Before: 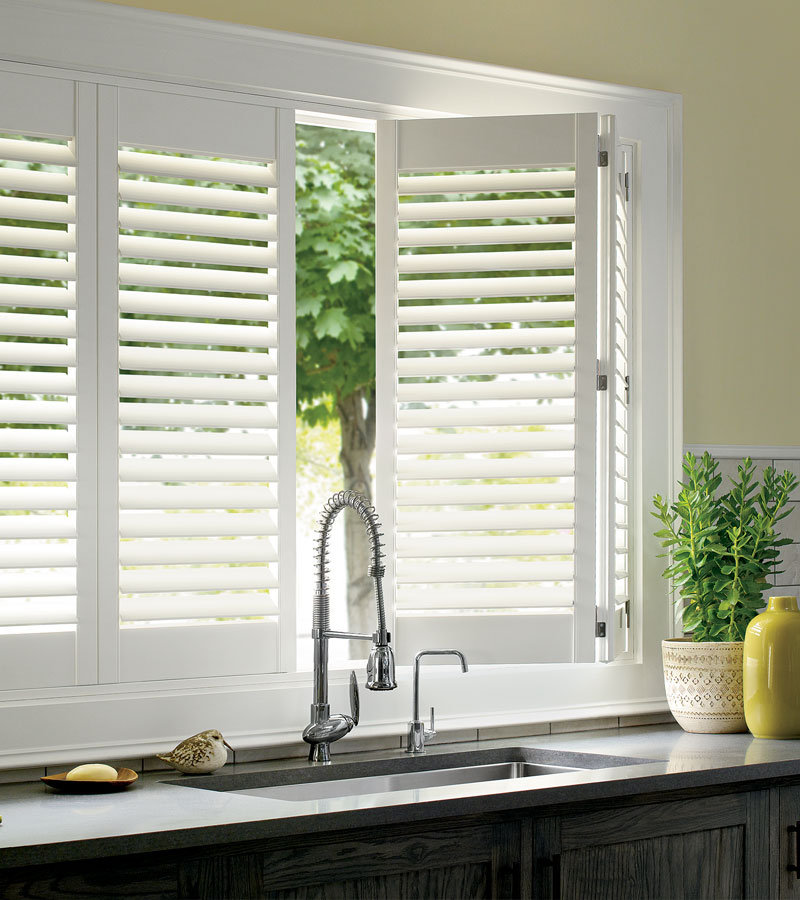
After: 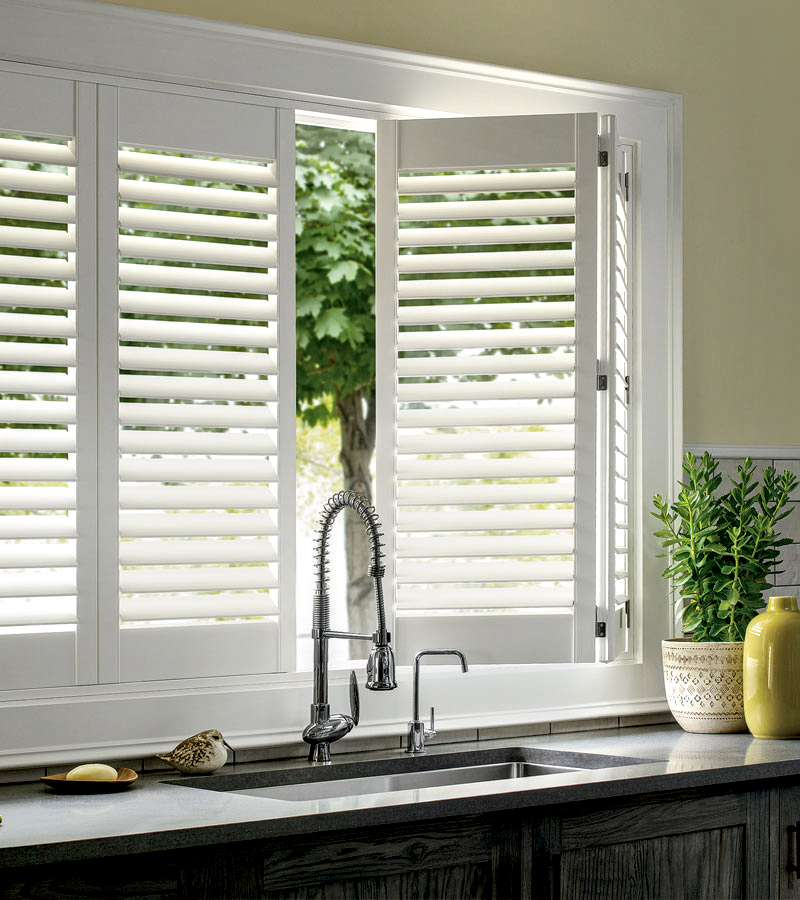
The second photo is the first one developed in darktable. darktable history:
exposure: exposure -0.212 EV, compensate exposure bias true, compensate highlight preservation false
local contrast: highlights 60%, shadows 64%, detail 160%
